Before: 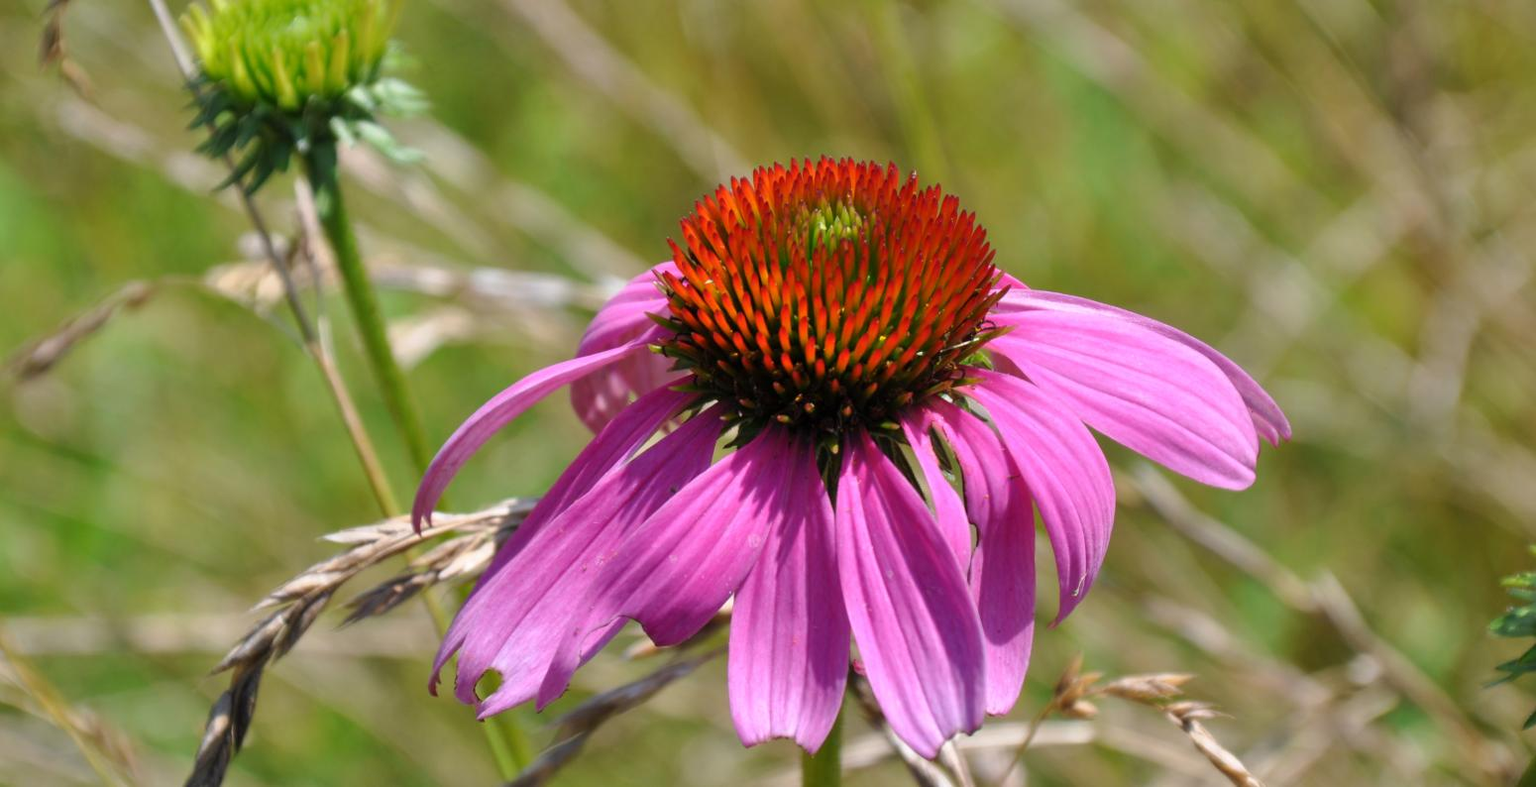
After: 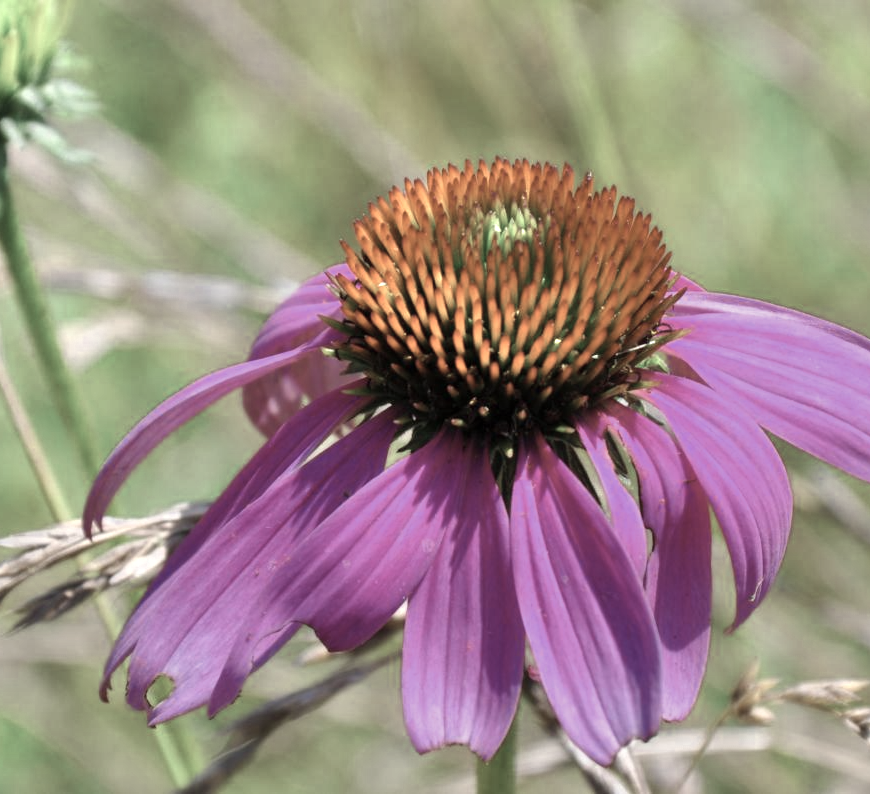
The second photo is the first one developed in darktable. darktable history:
color zones: curves: ch0 [(0.25, 0.667) (0.758, 0.368)]; ch1 [(0.215, 0.245) (0.761, 0.373)]; ch2 [(0.247, 0.554) (0.761, 0.436)]
shadows and highlights: low approximation 0.01, soften with gaussian
crop: left 21.508%, right 22.315%
